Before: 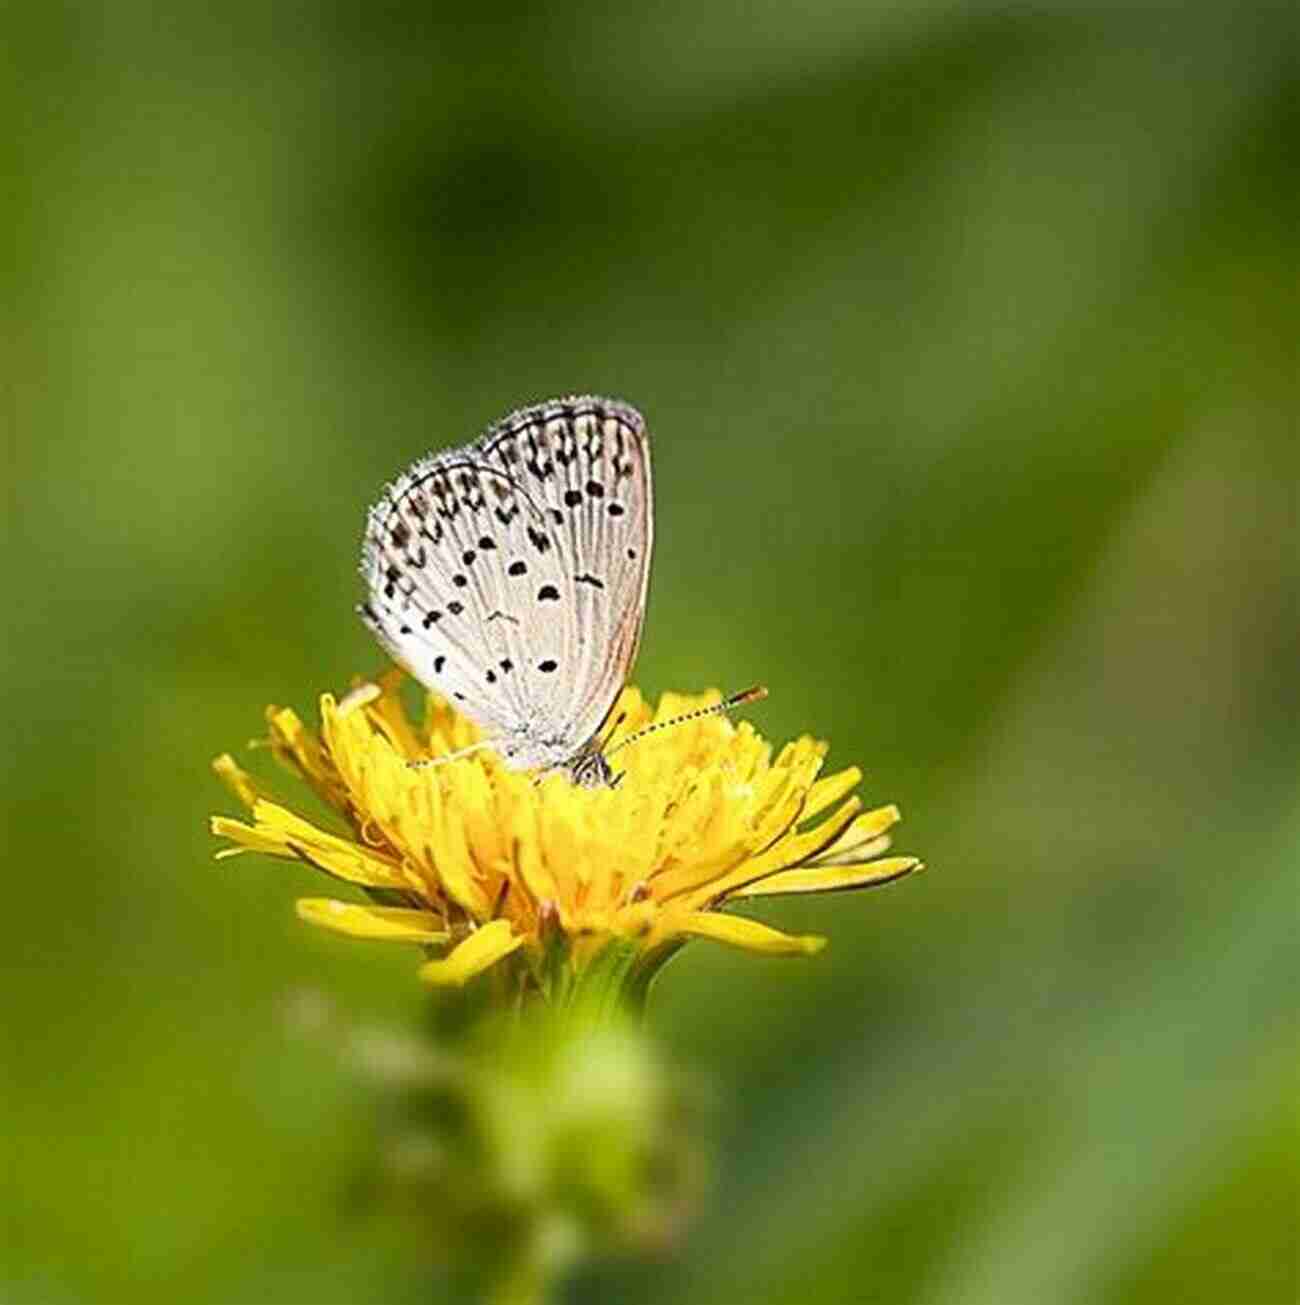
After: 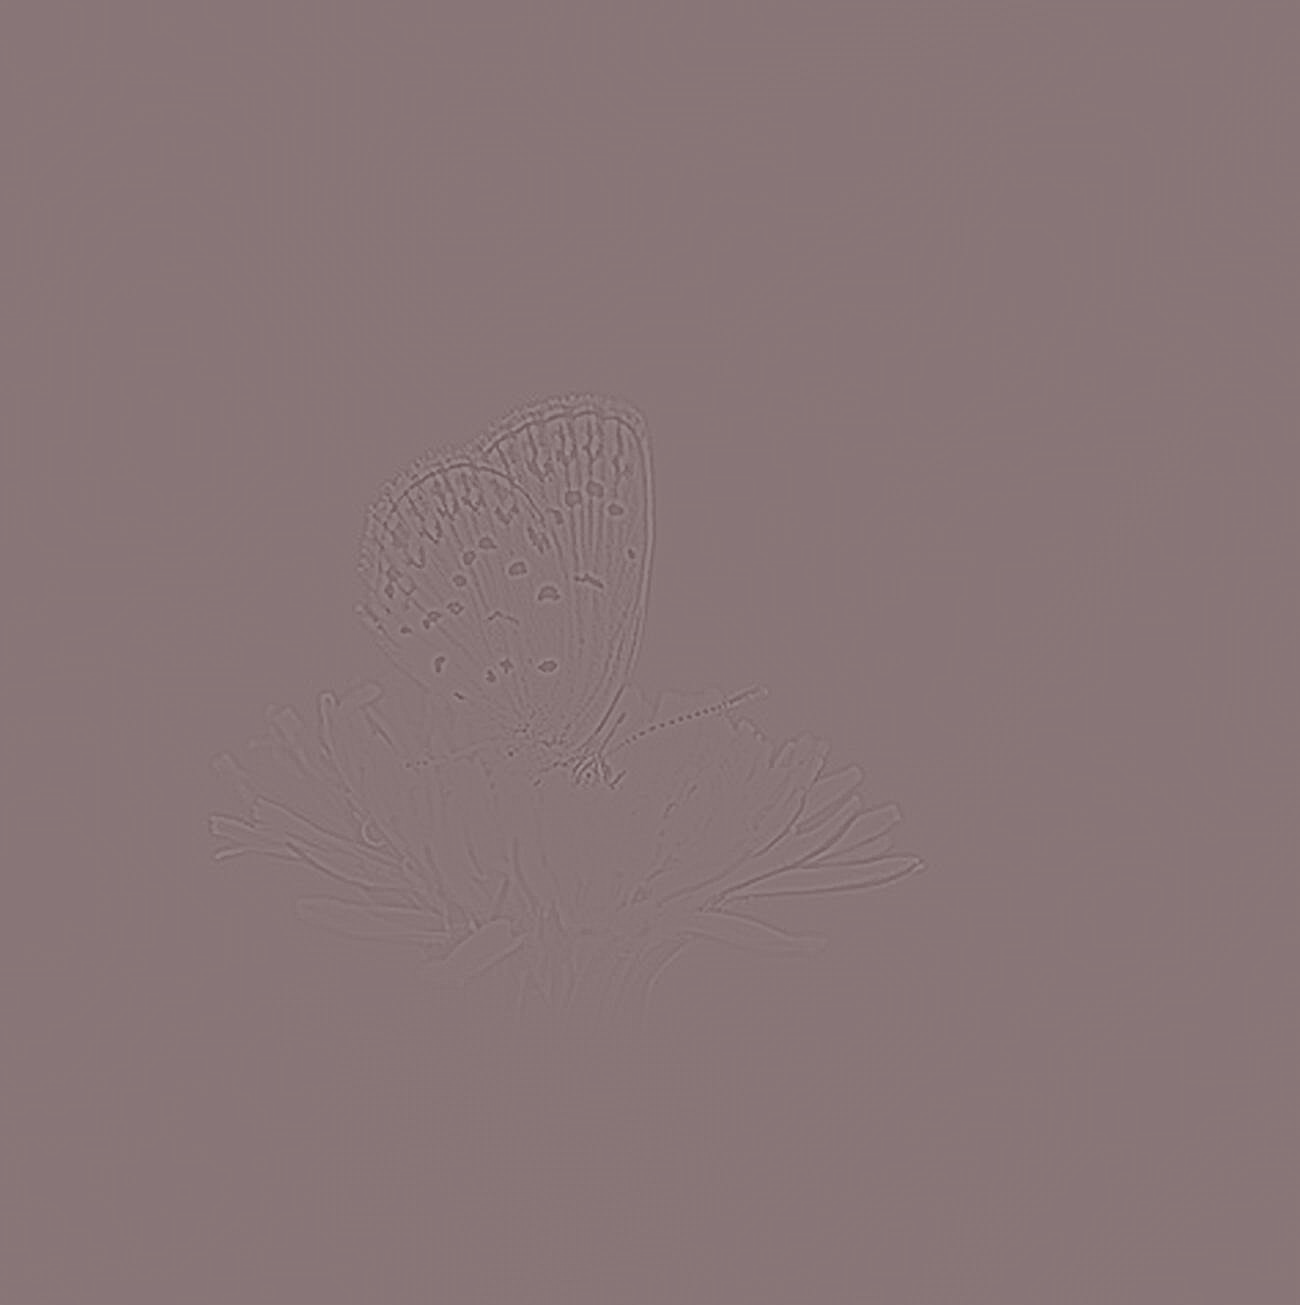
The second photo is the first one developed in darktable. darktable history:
highpass: sharpness 5.84%, contrast boost 8.44%
rgb levels: mode RGB, independent channels, levels [[0, 0.474, 1], [0, 0.5, 1], [0, 0.5, 1]]
